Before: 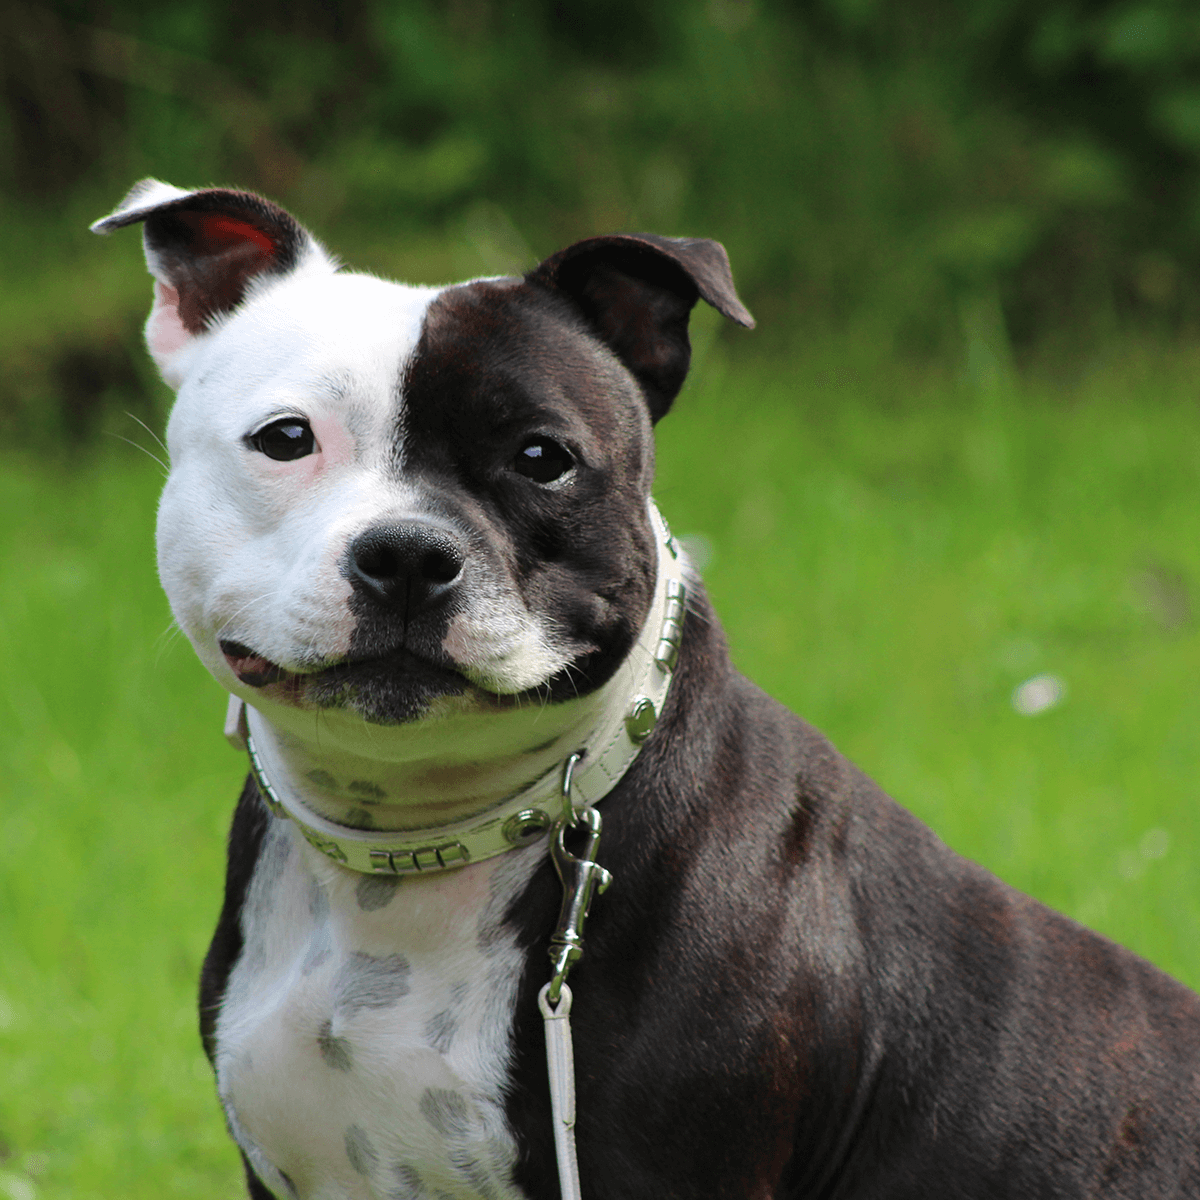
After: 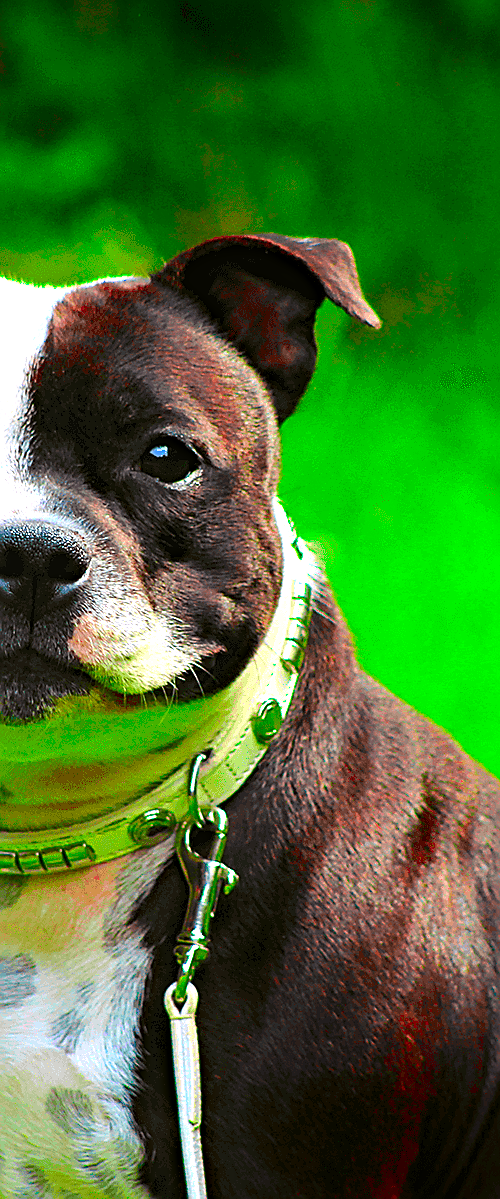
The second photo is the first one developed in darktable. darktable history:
exposure: exposure 1 EV, compensate highlight preservation false
shadows and highlights: shadows -70, highlights 35, soften with gaussian
crop: left 31.229%, right 27.105%
sharpen: radius 1.4, amount 1.25, threshold 0.7
local contrast: mode bilateral grid, contrast 20, coarseness 50, detail 120%, midtone range 0.2
color correction: saturation 3
haze removal: compatibility mode true, adaptive false
